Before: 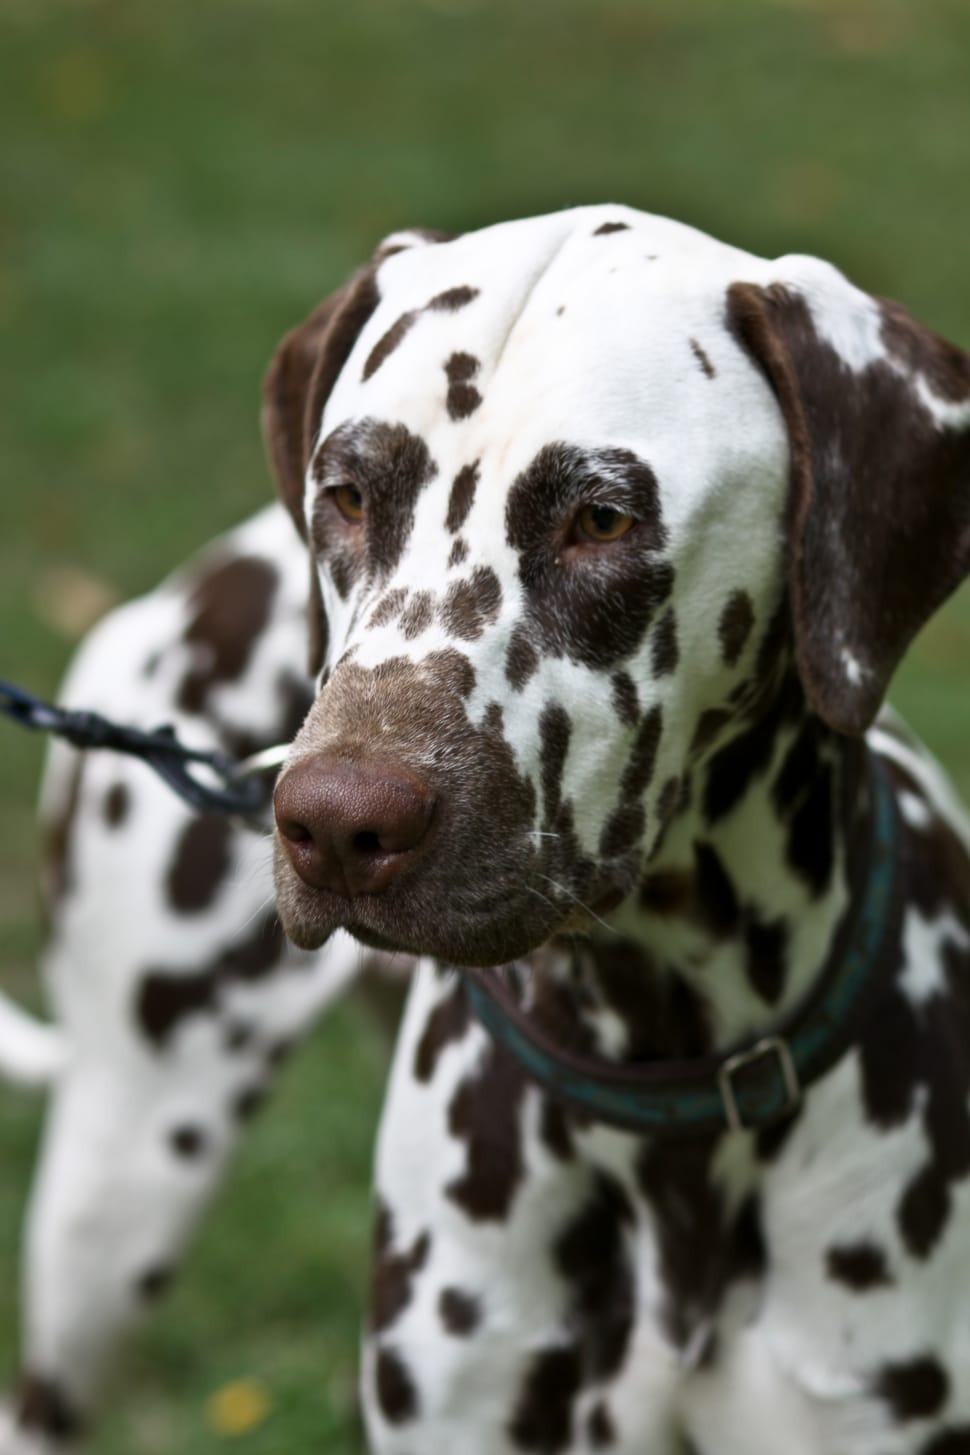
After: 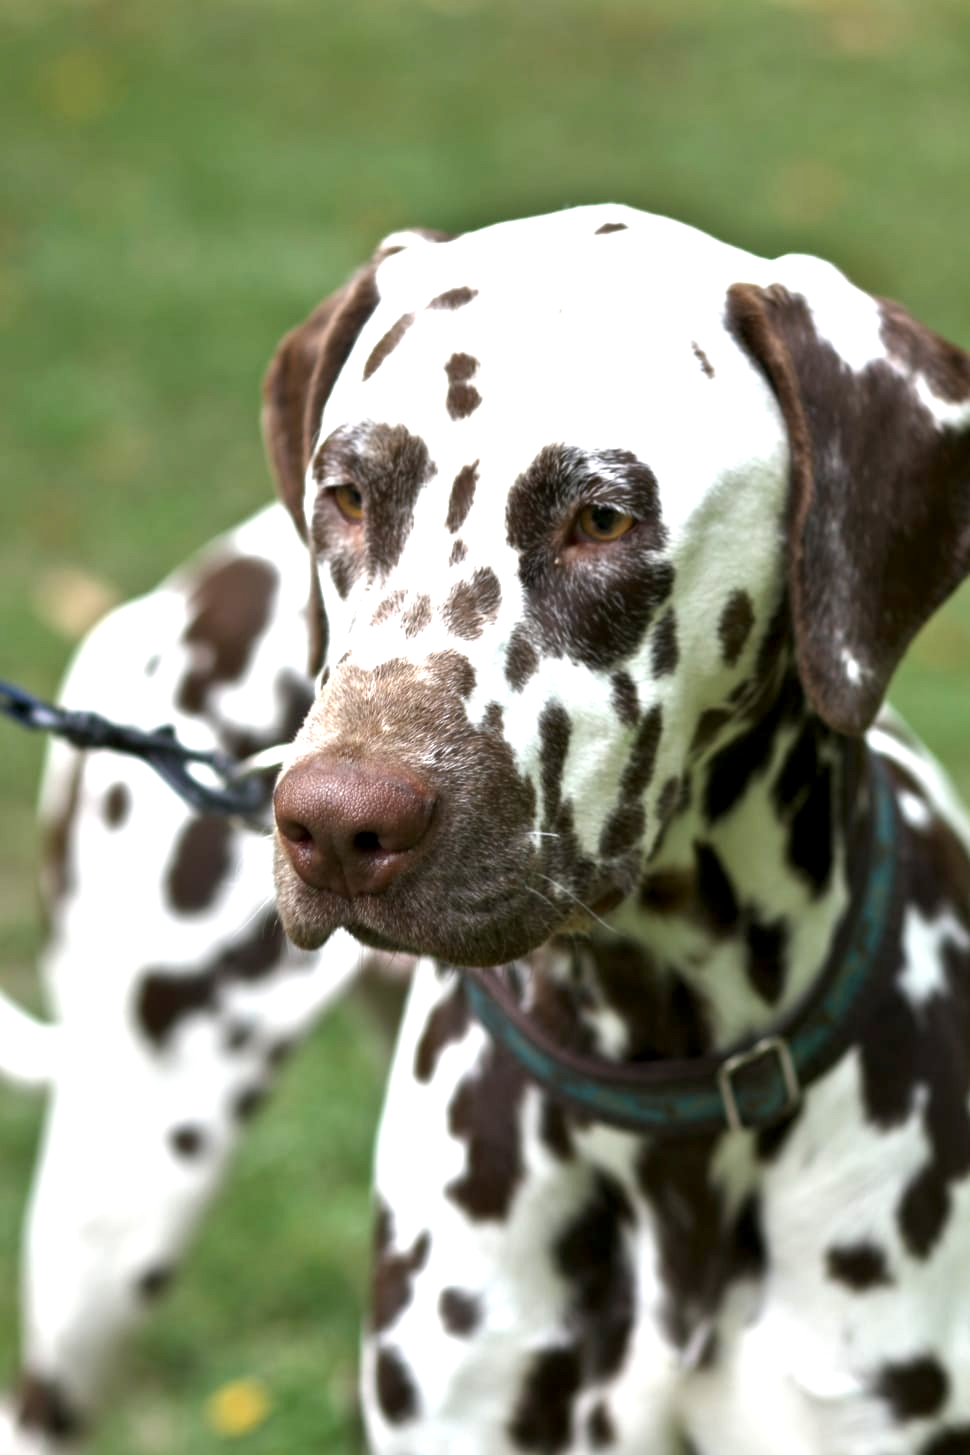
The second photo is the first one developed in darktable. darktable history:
exposure: black level correction 0.001, exposure 1.129 EV, compensate exposure bias true, compensate highlight preservation false
white balance: emerald 1
tone equalizer: on, module defaults
